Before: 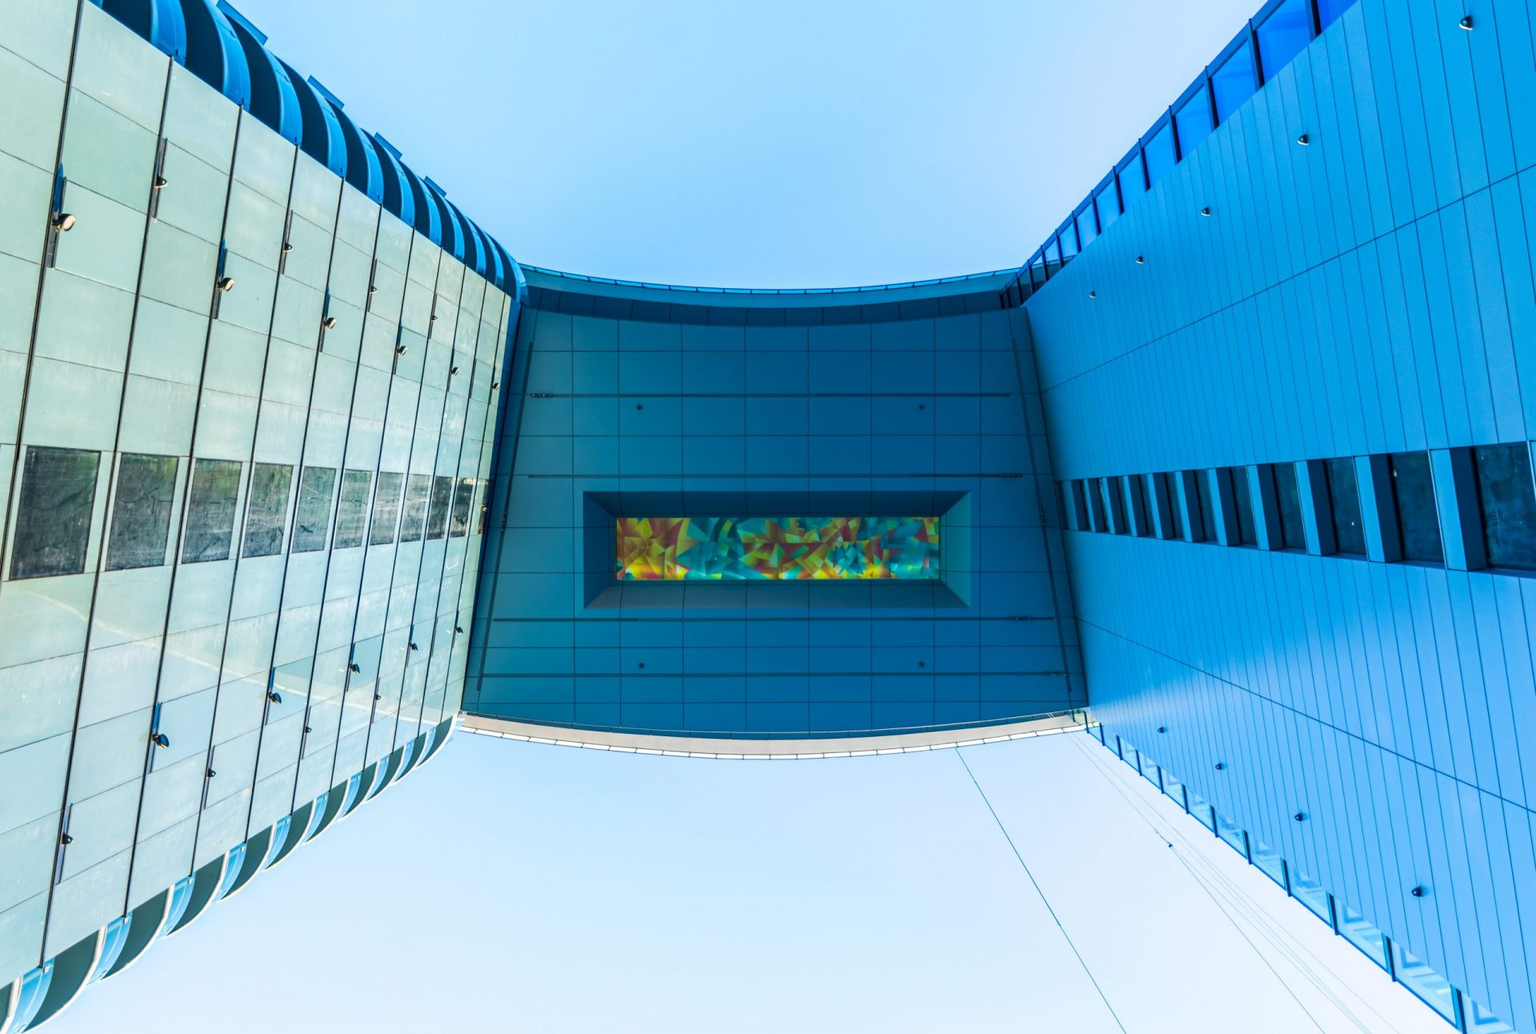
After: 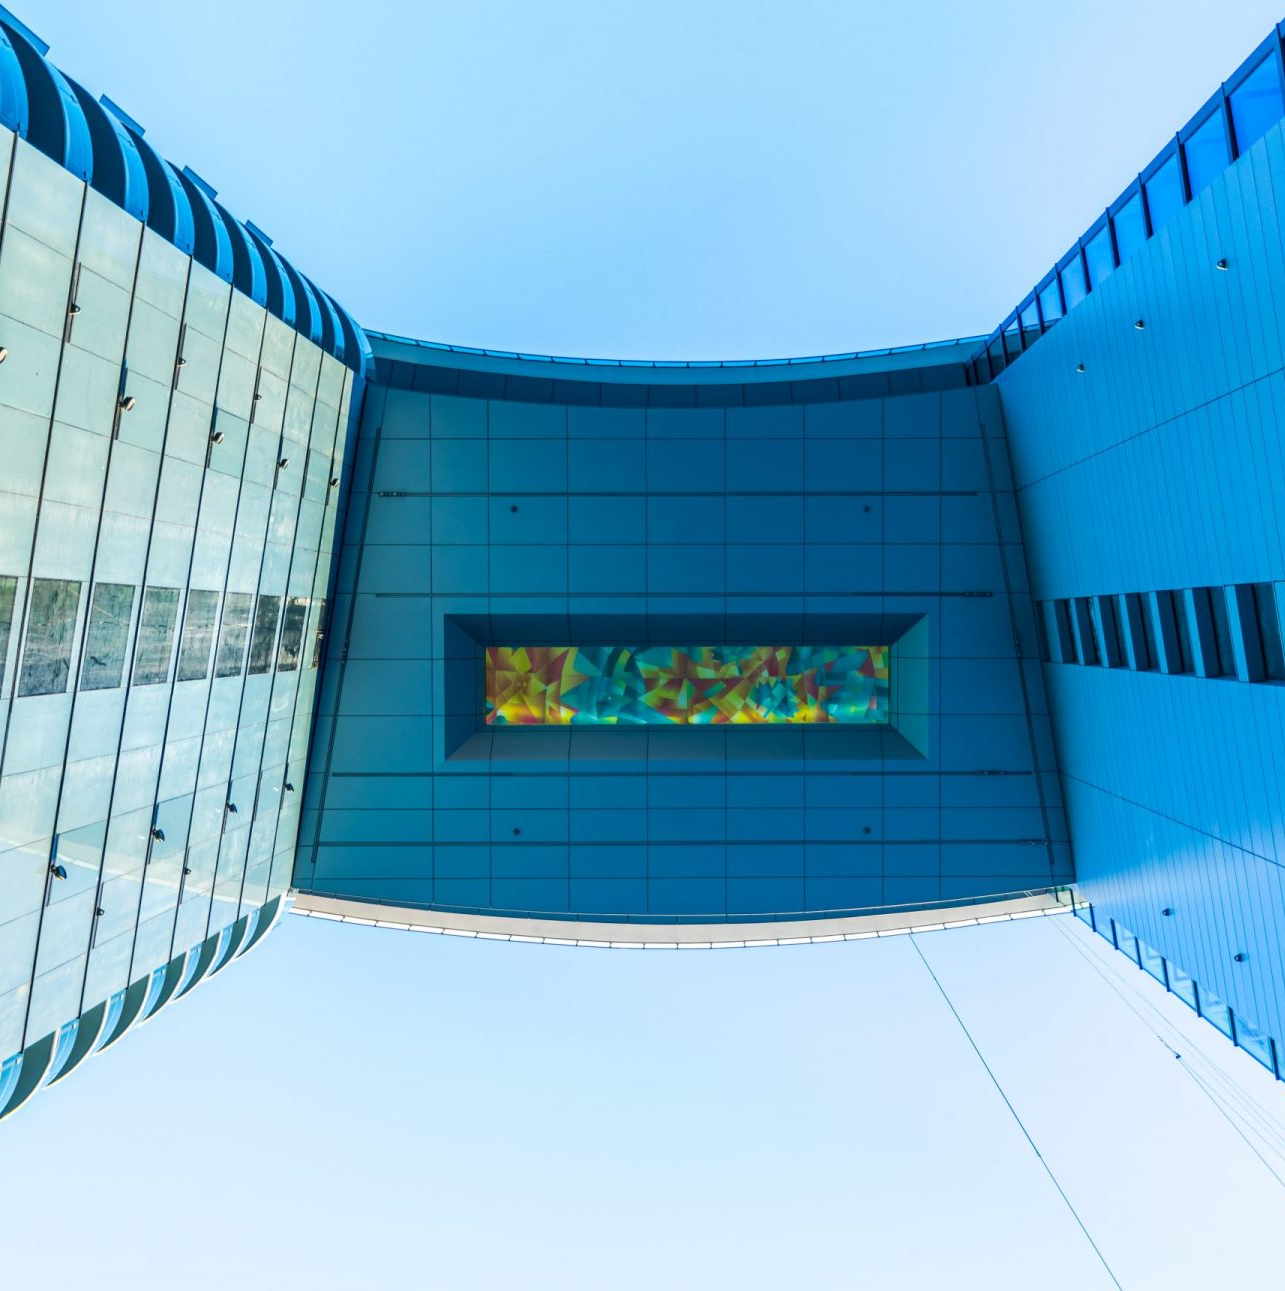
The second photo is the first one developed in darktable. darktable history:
crop and rotate: left 14.852%, right 18.189%
